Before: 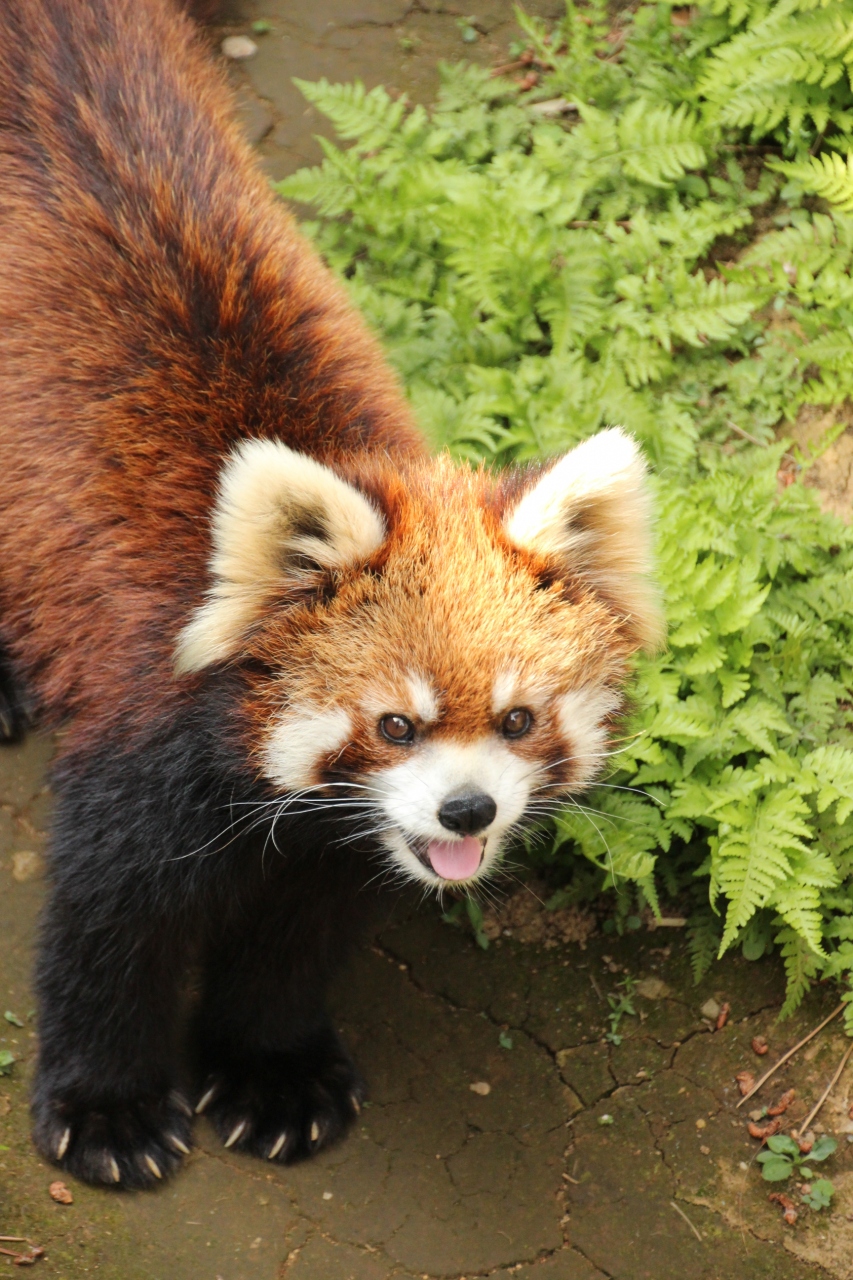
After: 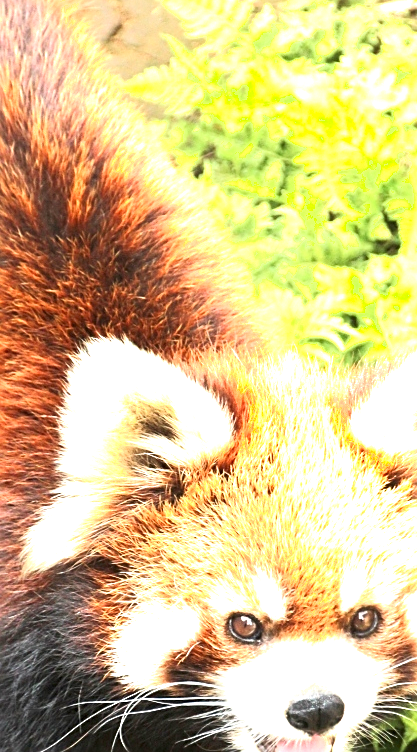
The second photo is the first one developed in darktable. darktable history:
crop: left 17.892%, top 7.909%, right 33.118%, bottom 32.622%
exposure: black level correction 0.001, exposure 1.653 EV, compensate exposure bias true, compensate highlight preservation false
shadows and highlights: shadows -1.09, highlights 38.7
sharpen: on, module defaults
